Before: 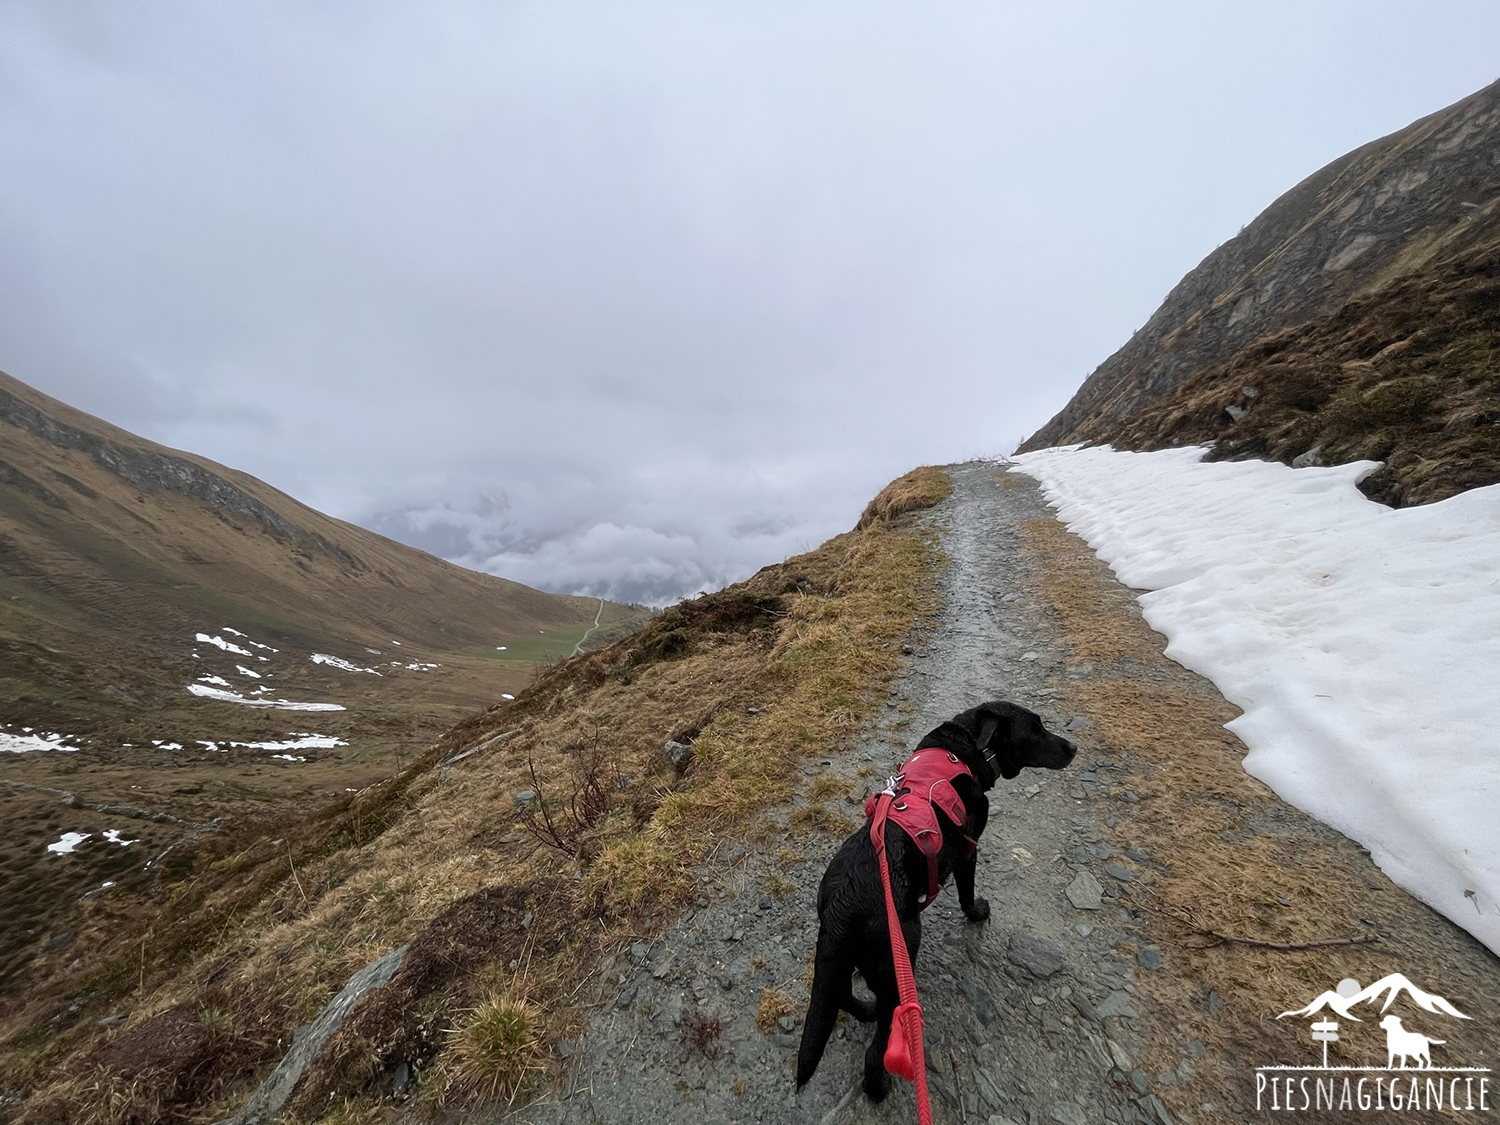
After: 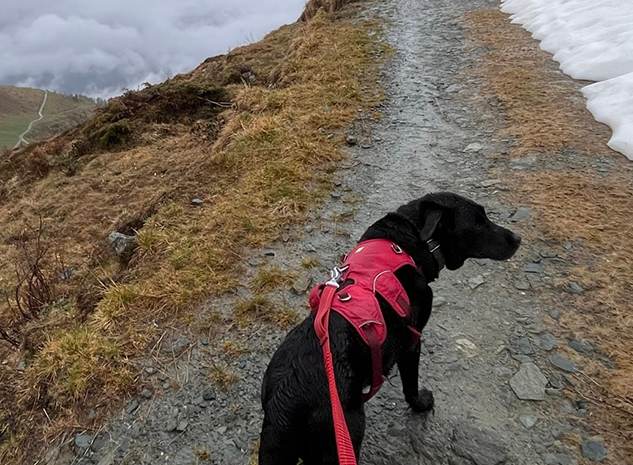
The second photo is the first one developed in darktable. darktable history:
crop: left 37.112%, top 45.246%, right 20.651%, bottom 13.377%
